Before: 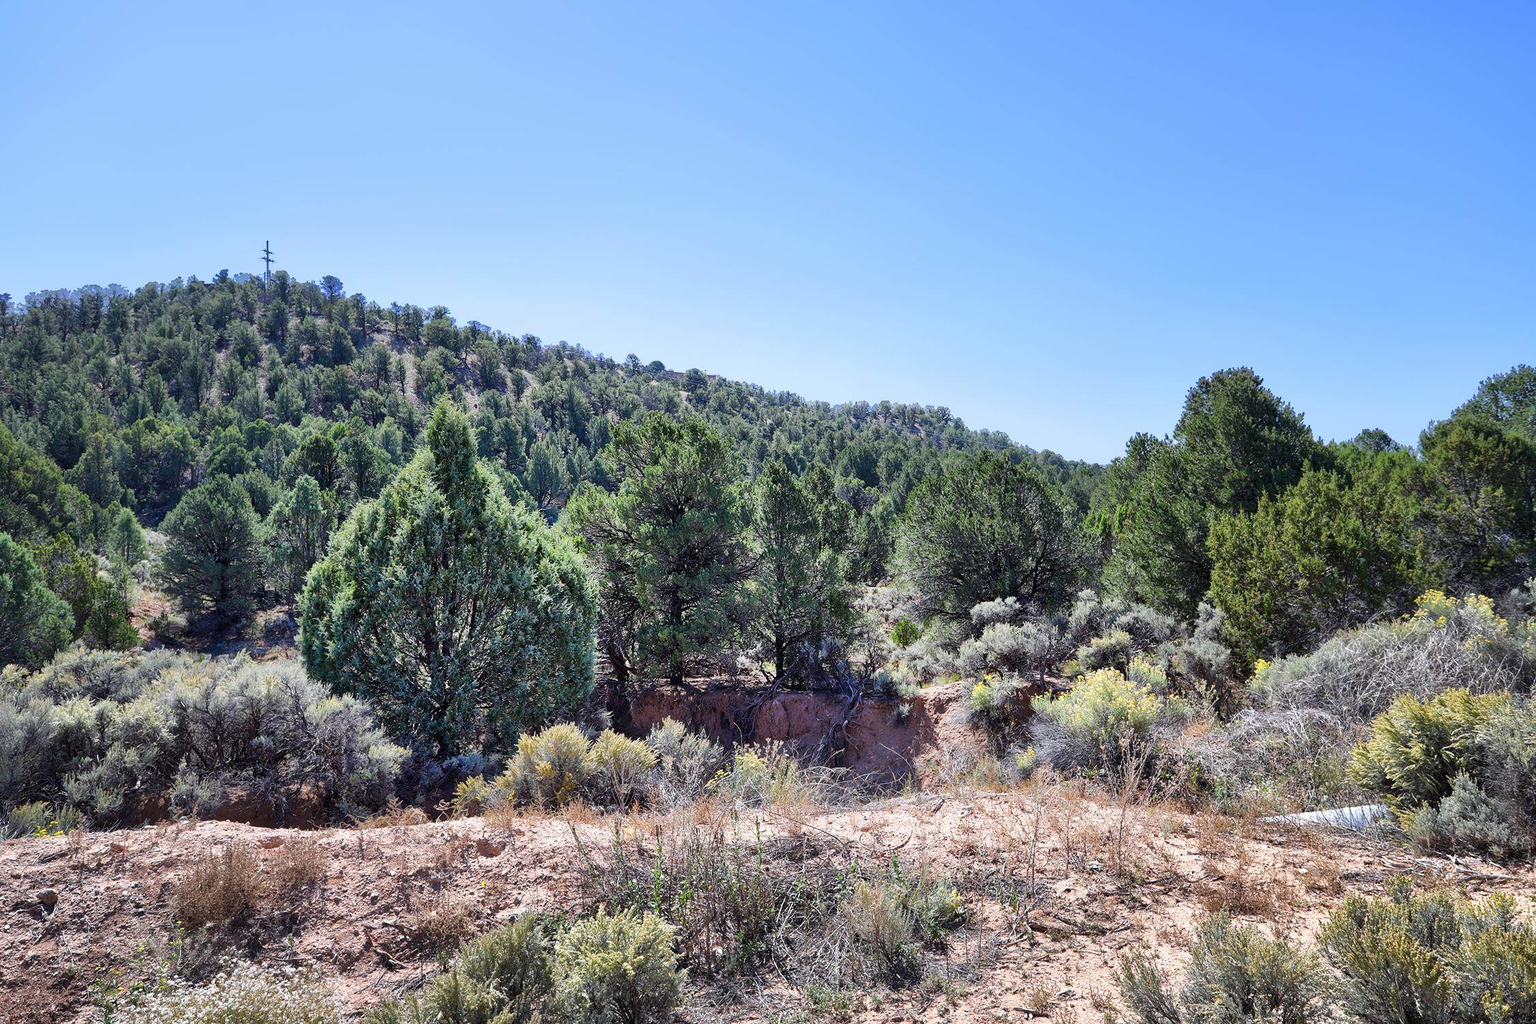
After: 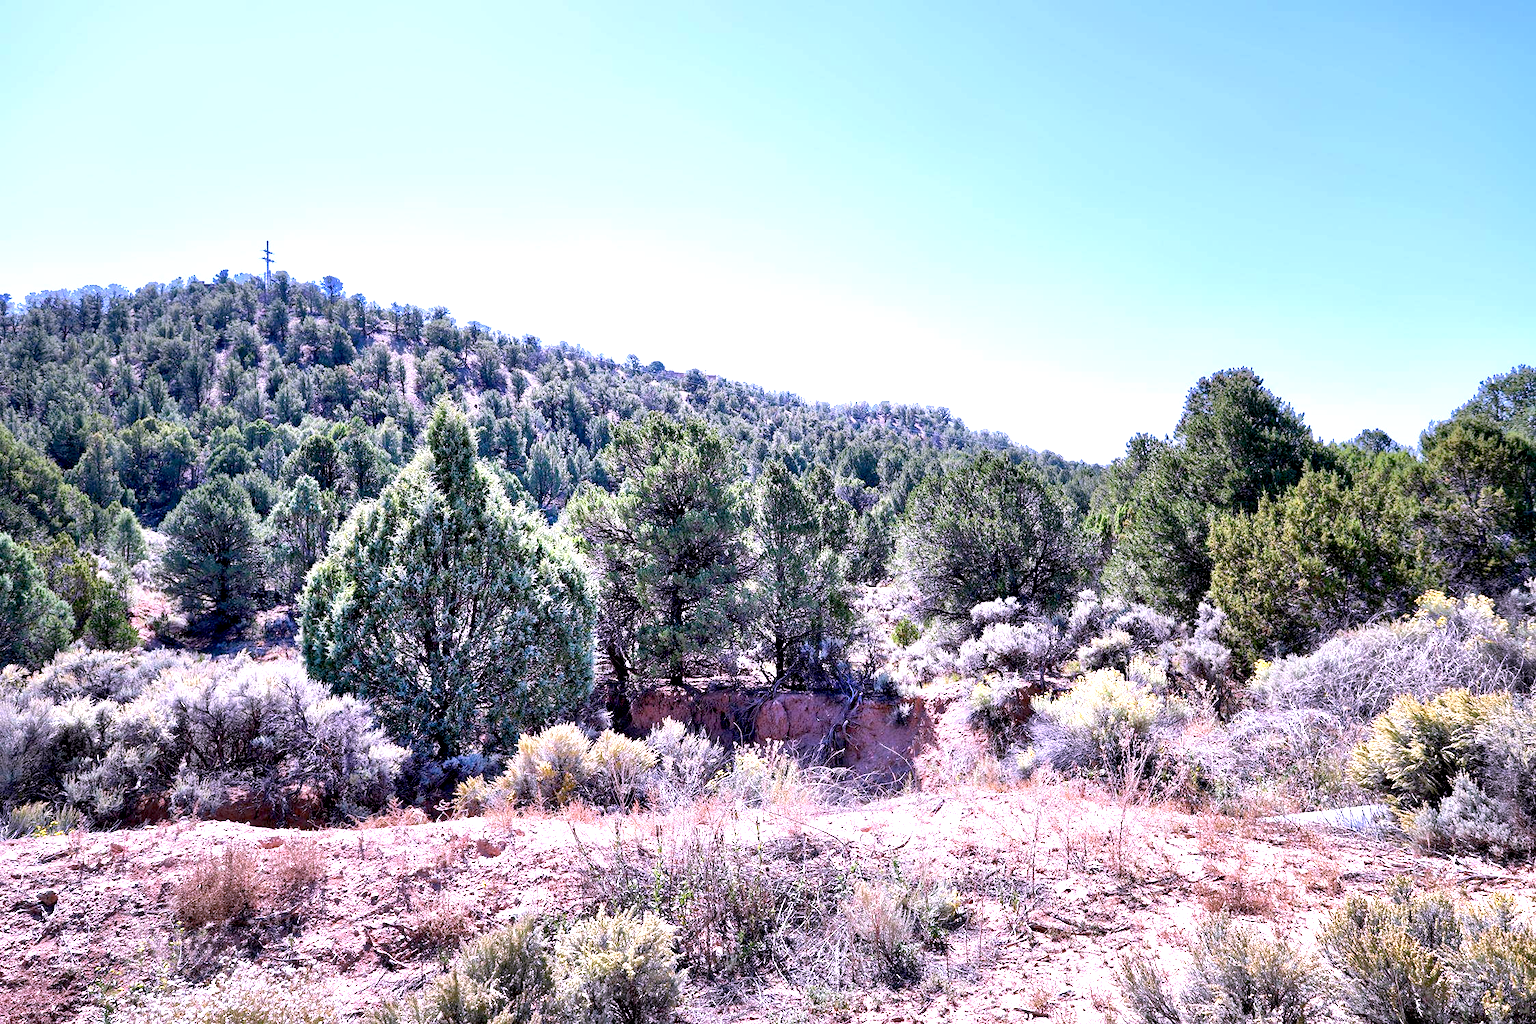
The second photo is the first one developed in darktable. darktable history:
color correction: highlights a* 15.46, highlights b* -20.56
exposure: black level correction 0.01, exposure 1 EV, compensate highlight preservation false
